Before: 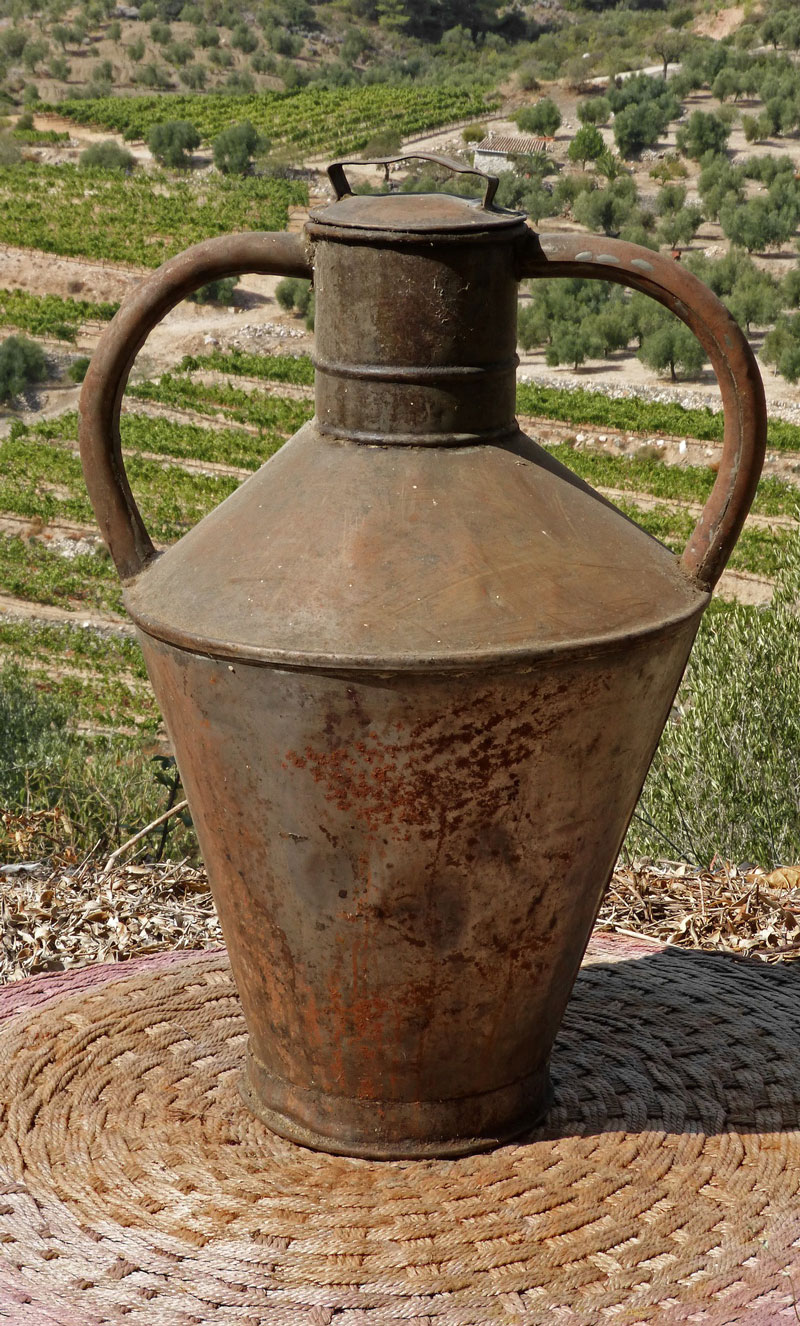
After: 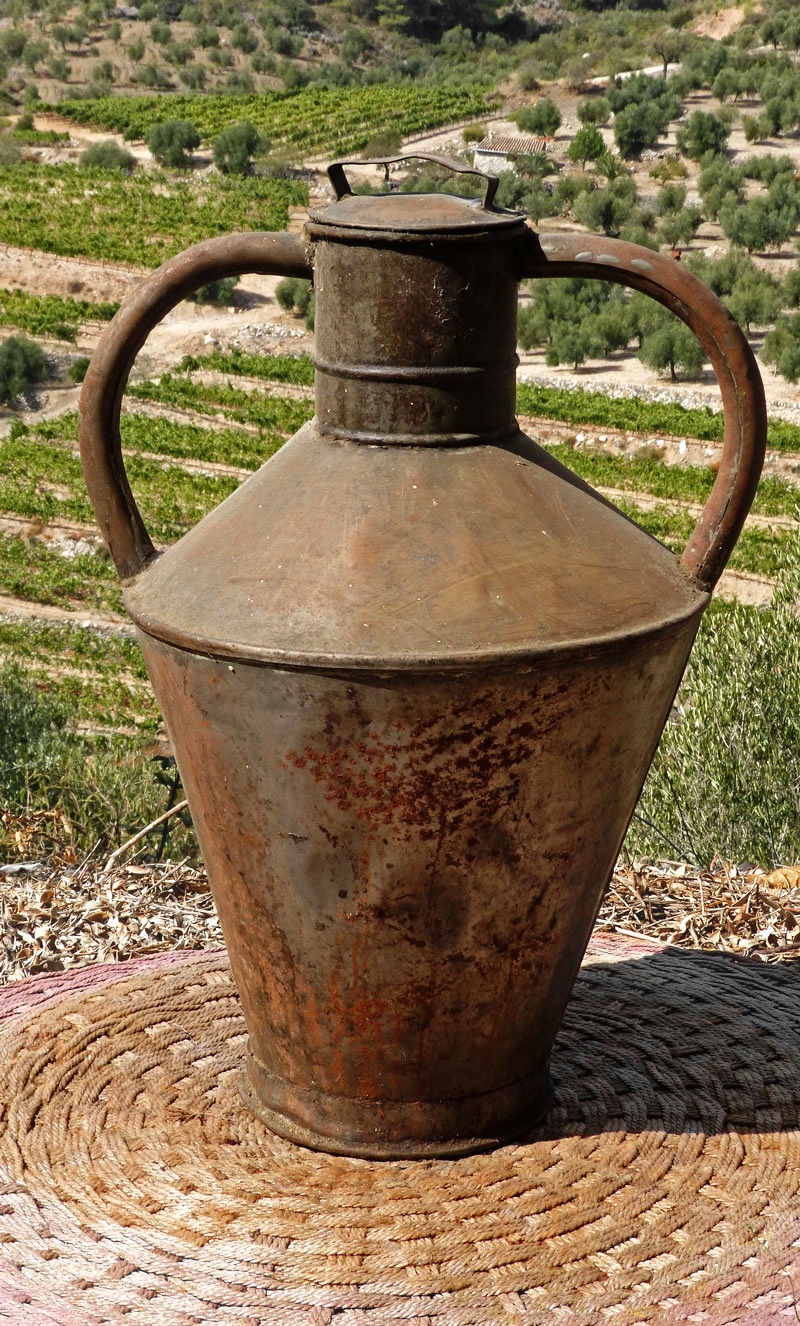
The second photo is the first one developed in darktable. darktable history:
bloom: size 9%, threshold 100%, strength 7%
white balance: emerald 1
contrast brightness saturation: saturation -0.05
tone curve: curves: ch0 [(0, 0) (0.003, 0.002) (0.011, 0.006) (0.025, 0.014) (0.044, 0.025) (0.069, 0.039) (0.1, 0.056) (0.136, 0.086) (0.177, 0.129) (0.224, 0.183) (0.277, 0.247) (0.335, 0.318) (0.399, 0.395) (0.468, 0.48) (0.543, 0.571) (0.623, 0.668) (0.709, 0.773) (0.801, 0.873) (0.898, 0.978) (1, 1)], preserve colors none
